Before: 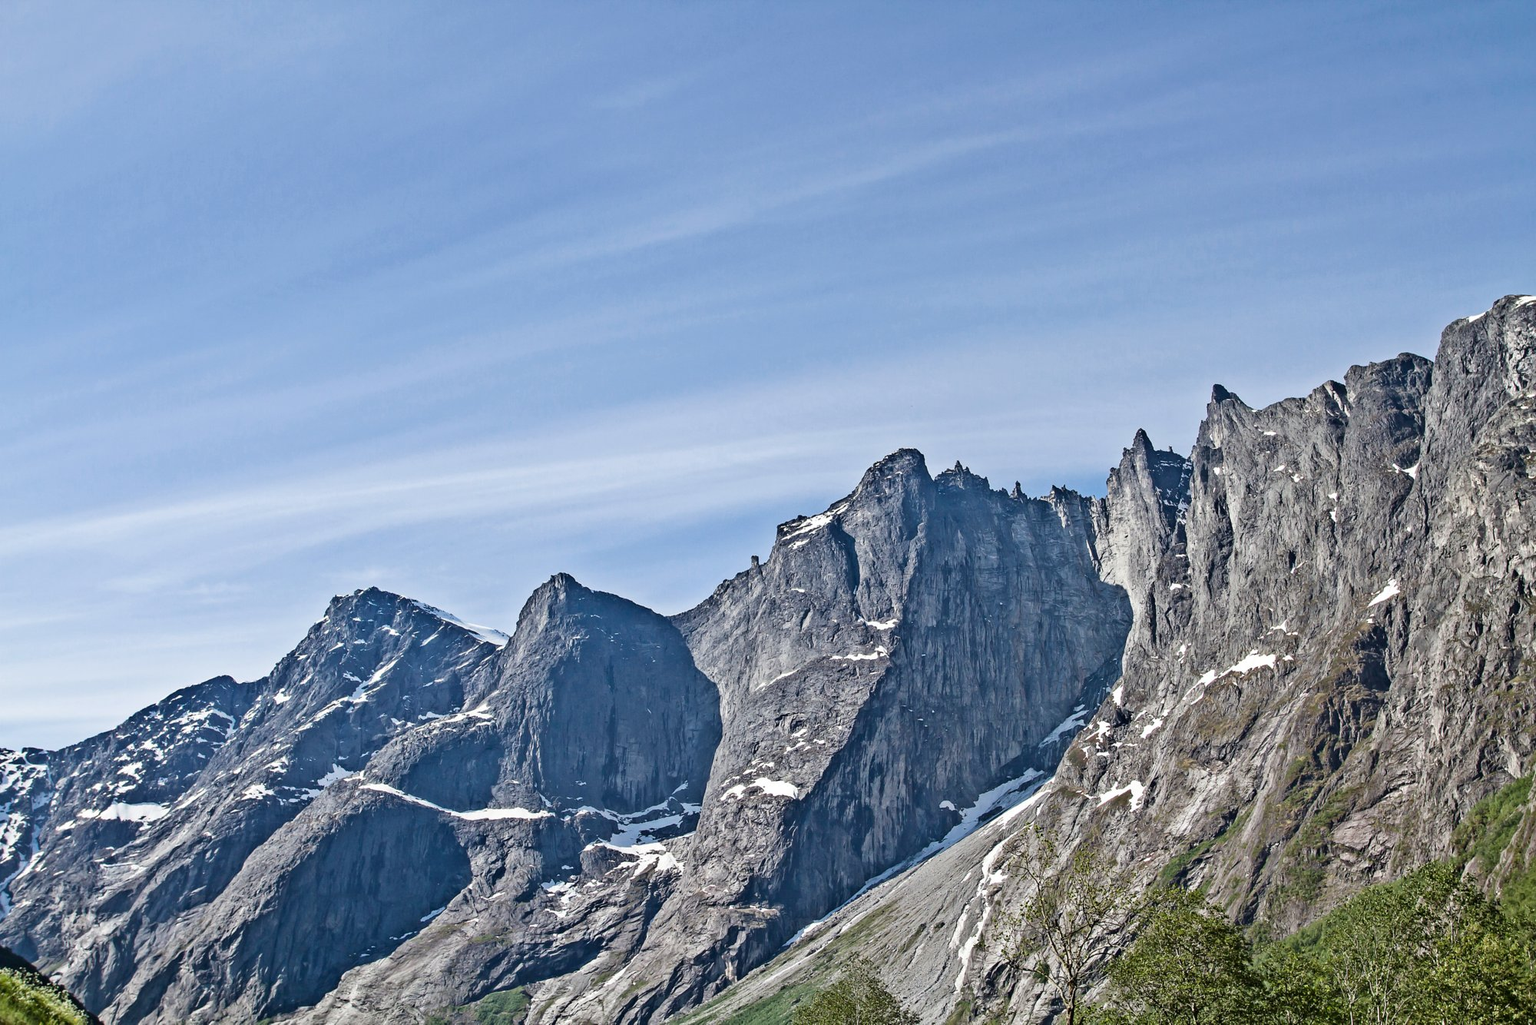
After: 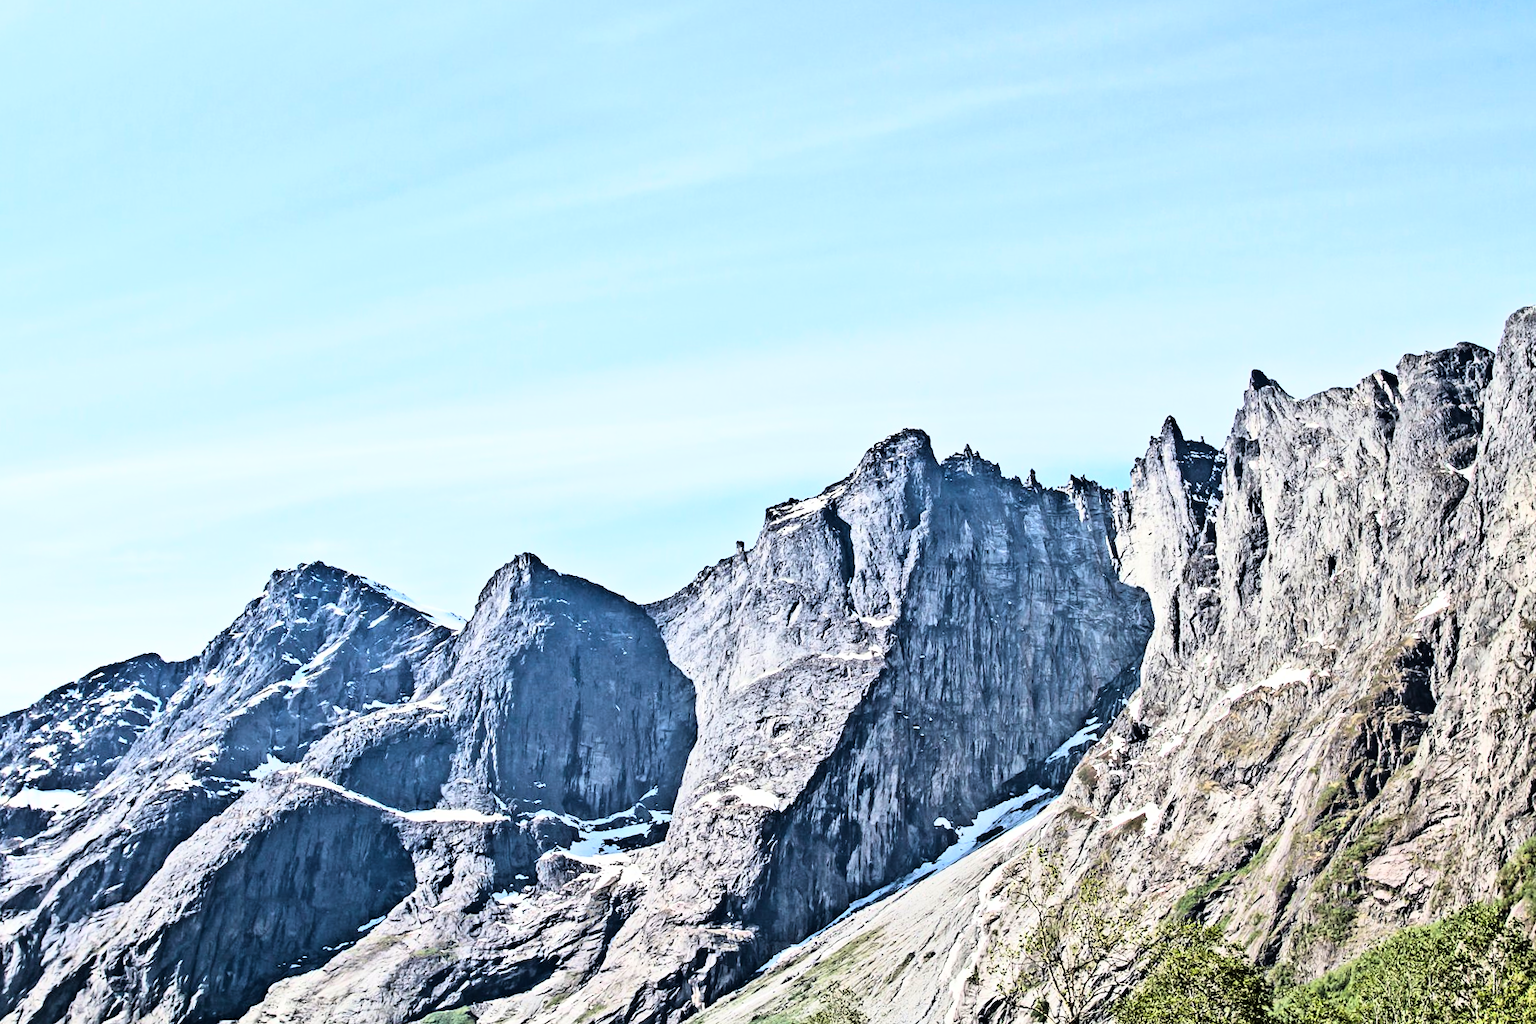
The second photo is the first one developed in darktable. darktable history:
crop and rotate: angle -1.96°, left 3.097%, top 4.154%, right 1.586%, bottom 0.529%
rgb curve: curves: ch0 [(0, 0) (0.21, 0.15) (0.24, 0.21) (0.5, 0.75) (0.75, 0.96) (0.89, 0.99) (1, 1)]; ch1 [(0, 0.02) (0.21, 0.13) (0.25, 0.2) (0.5, 0.67) (0.75, 0.9) (0.89, 0.97) (1, 1)]; ch2 [(0, 0.02) (0.21, 0.13) (0.25, 0.2) (0.5, 0.67) (0.75, 0.9) (0.89, 0.97) (1, 1)], compensate middle gray true
